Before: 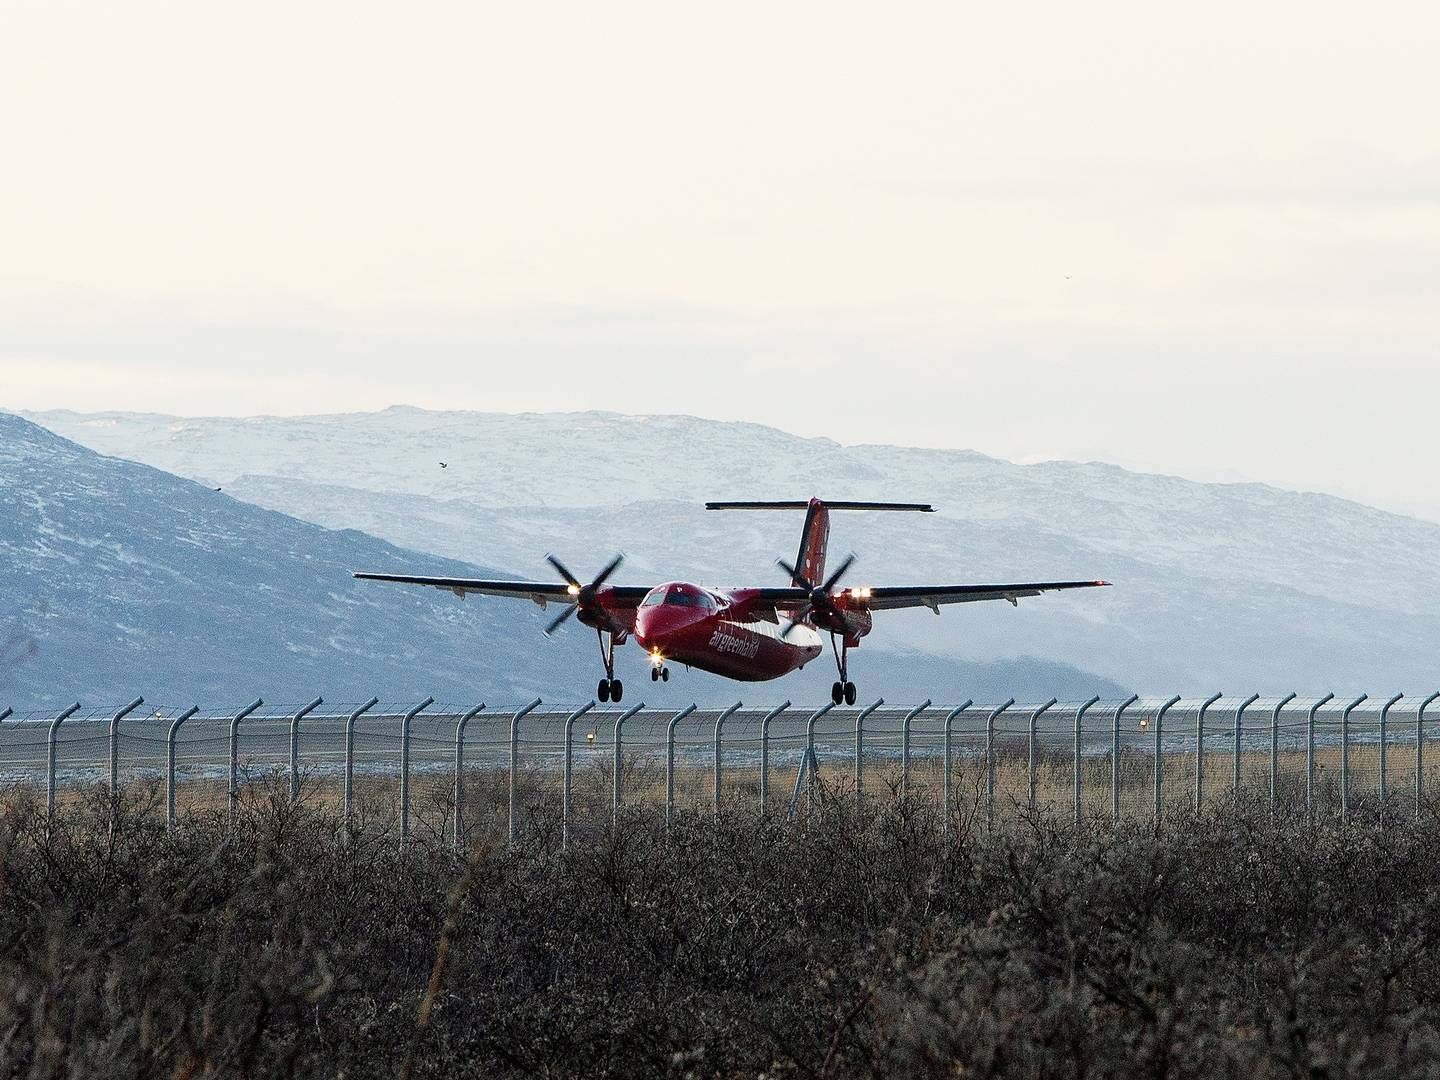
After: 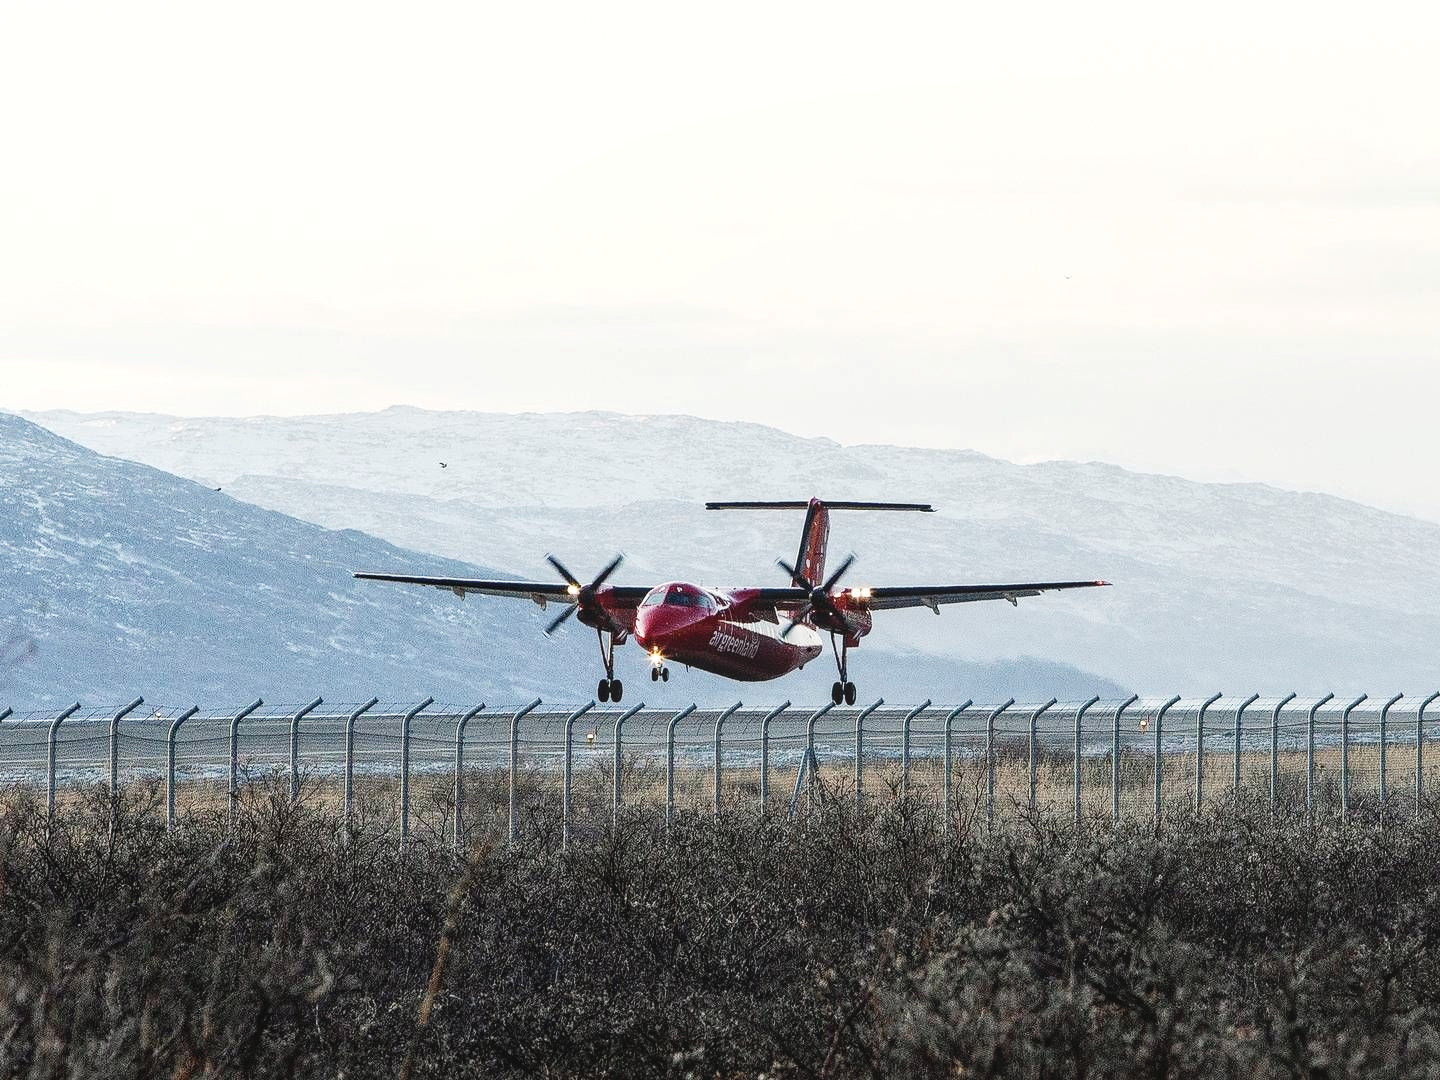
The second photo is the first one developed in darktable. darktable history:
tone curve: curves: ch0 [(0, 0.047) (0.199, 0.263) (0.47, 0.555) (0.805, 0.839) (1, 0.962)], preserve colors none
local contrast: on, module defaults
tone equalizer: -8 EV -0.449 EV, -7 EV -0.403 EV, -6 EV -0.295 EV, -5 EV -0.236 EV, -3 EV 0.203 EV, -2 EV 0.355 EV, -1 EV 0.367 EV, +0 EV 0.446 EV, edges refinement/feathering 500, mask exposure compensation -1.57 EV, preserve details no
